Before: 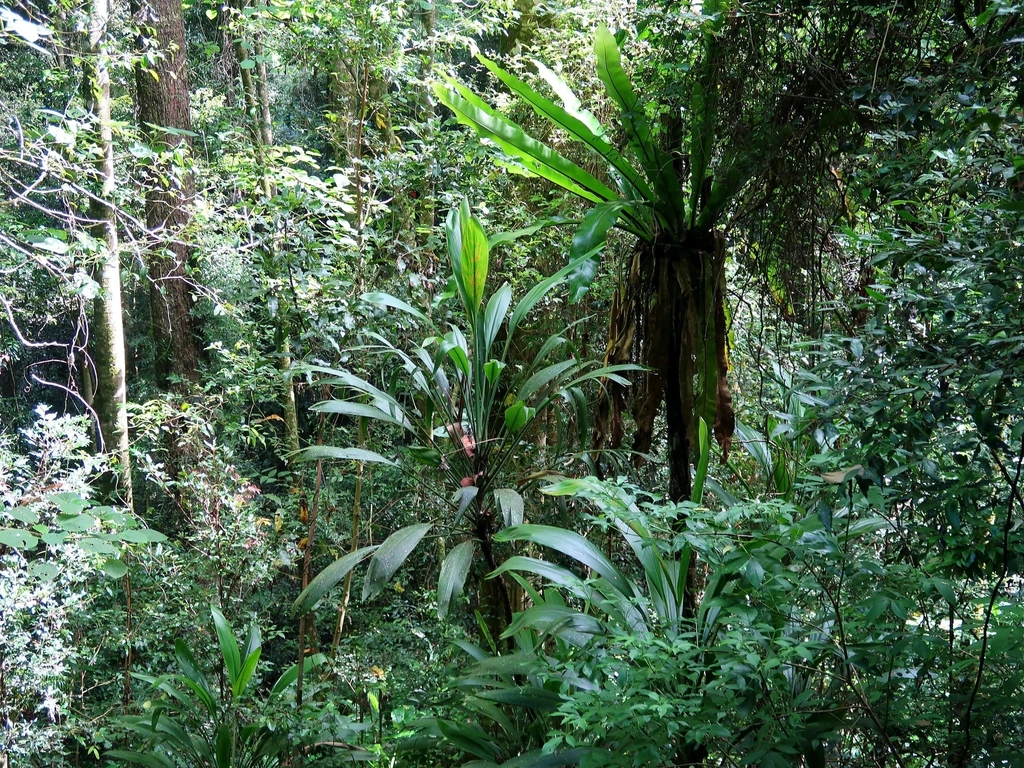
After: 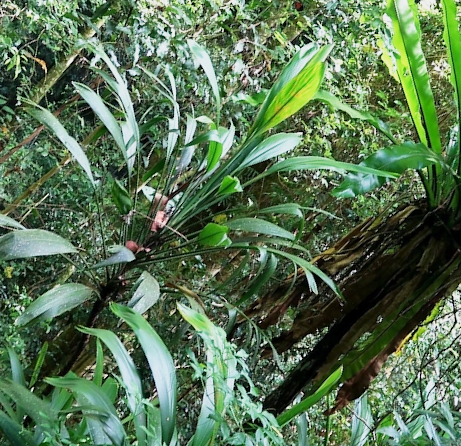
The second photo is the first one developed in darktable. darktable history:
crop and rotate: angle -45.26°, top 16.501%, right 0.888%, bottom 11.663%
base curve: curves: ch0 [(0, 0) (0.088, 0.125) (0.176, 0.251) (0.354, 0.501) (0.613, 0.749) (1, 0.877)], preserve colors none
